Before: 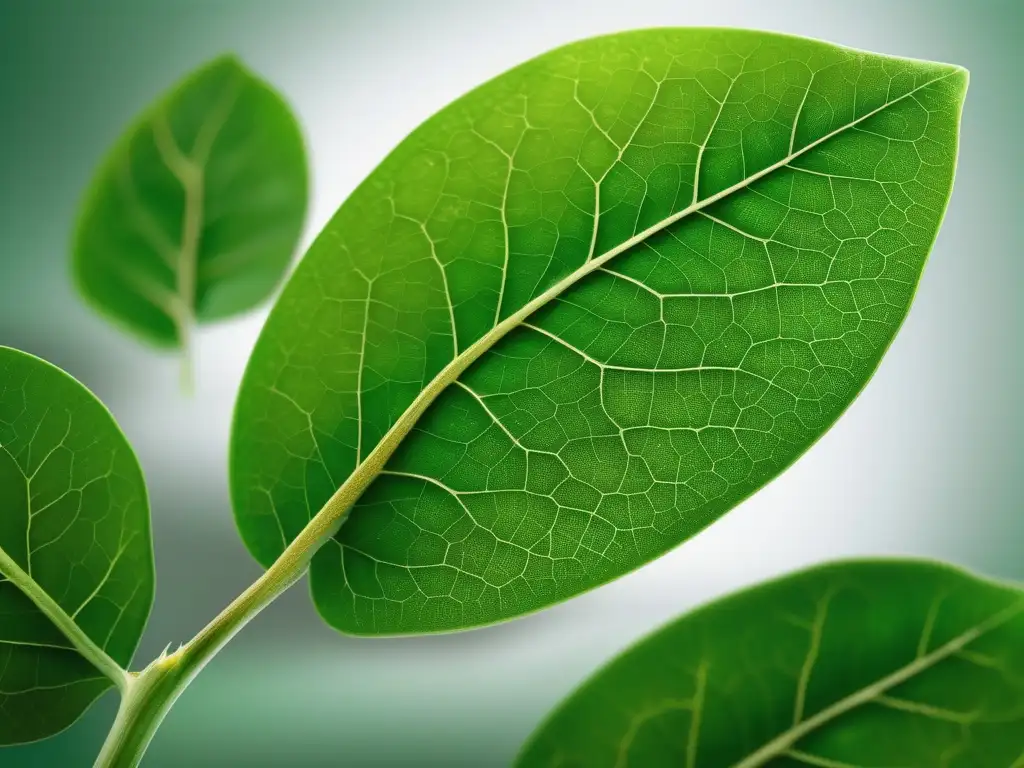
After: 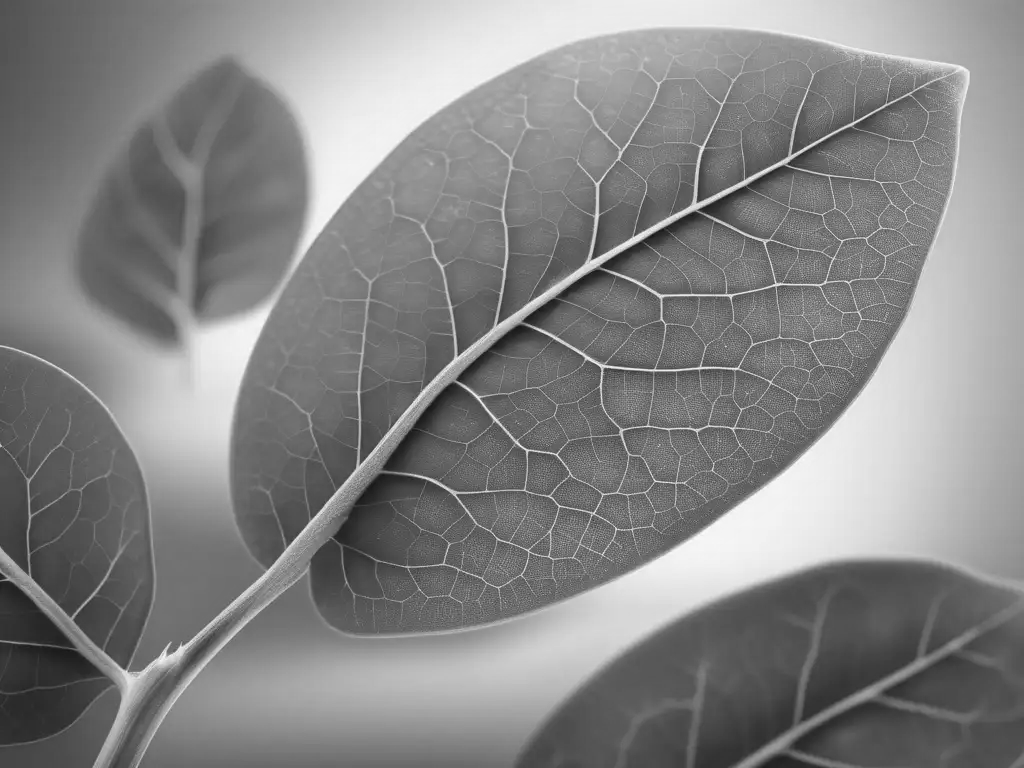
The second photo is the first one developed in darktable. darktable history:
monochrome: on, module defaults
color balance: output saturation 110%
